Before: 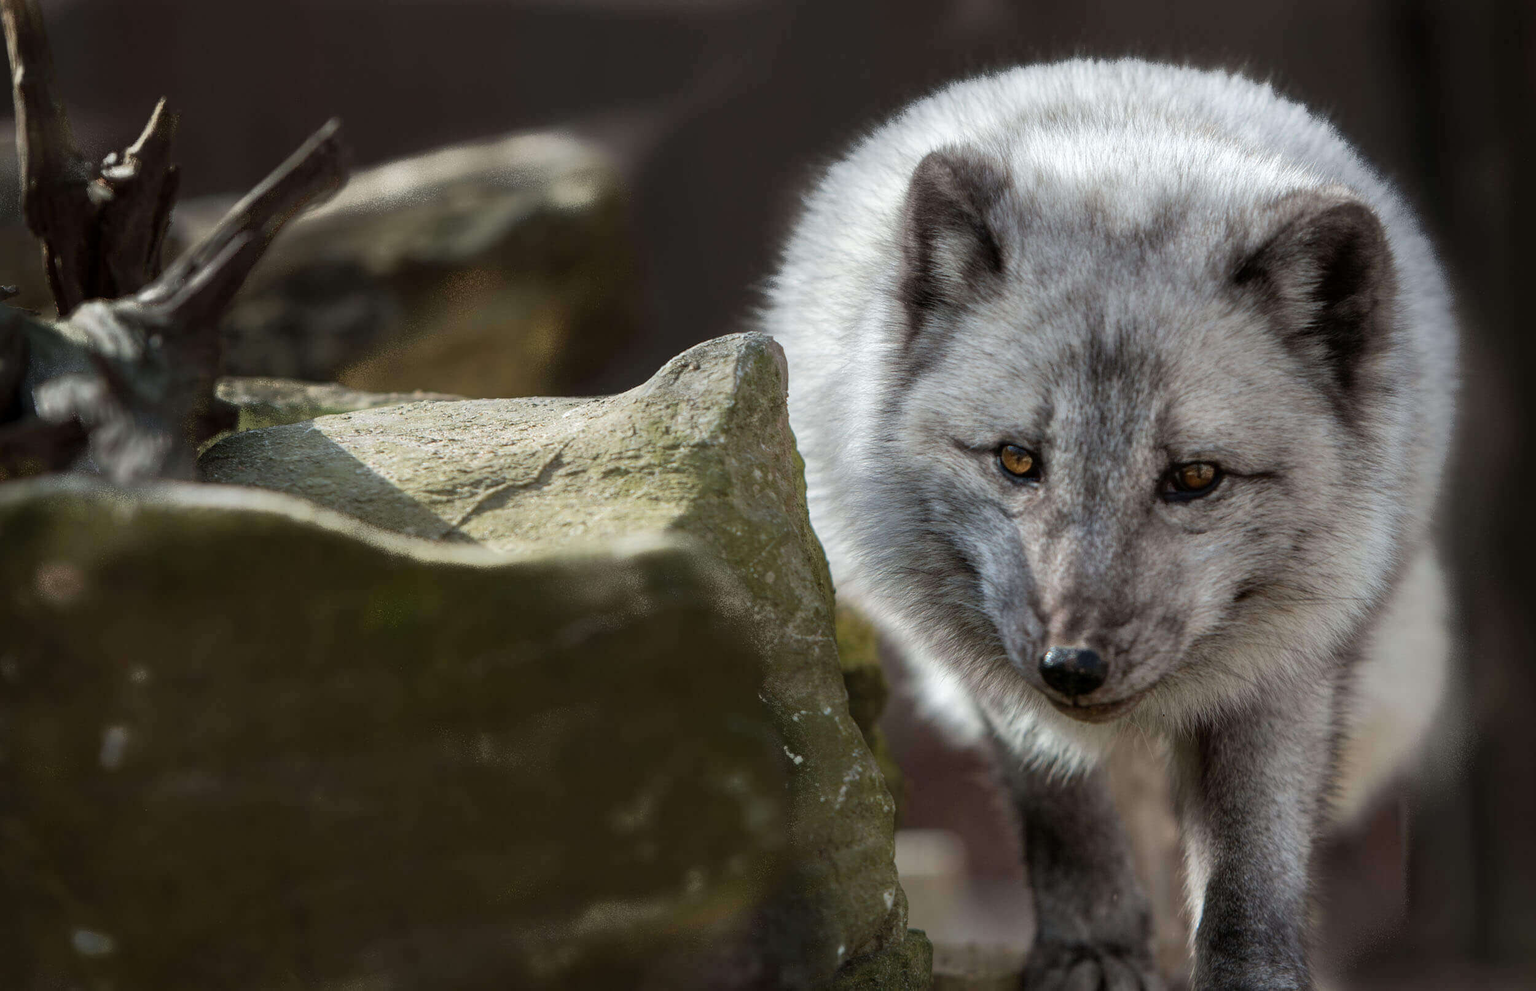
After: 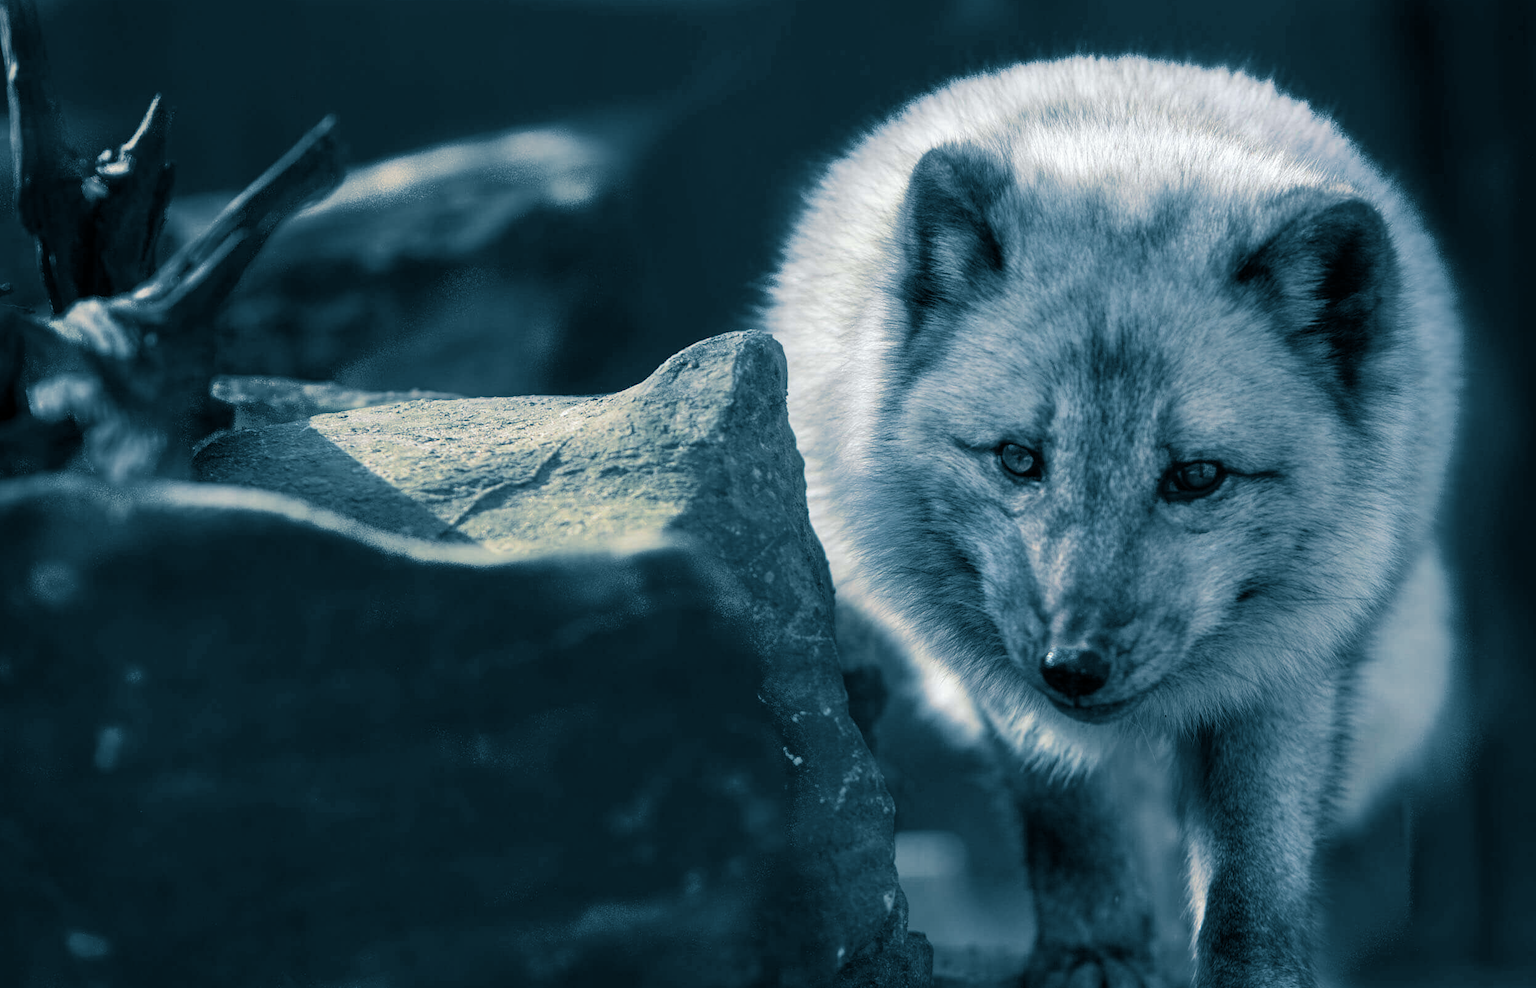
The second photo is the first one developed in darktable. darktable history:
split-toning: shadows › hue 212.4°, balance -70
crop: left 0.434%, top 0.485%, right 0.244%, bottom 0.386%
